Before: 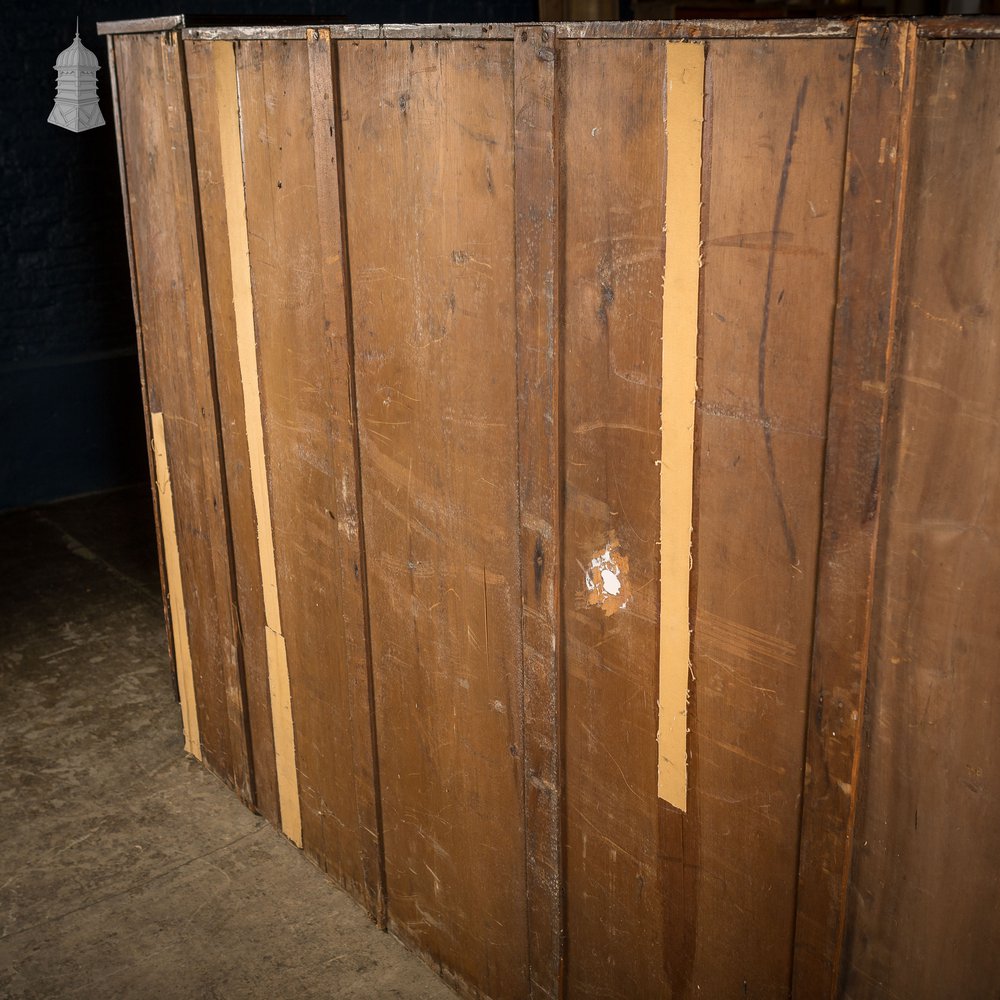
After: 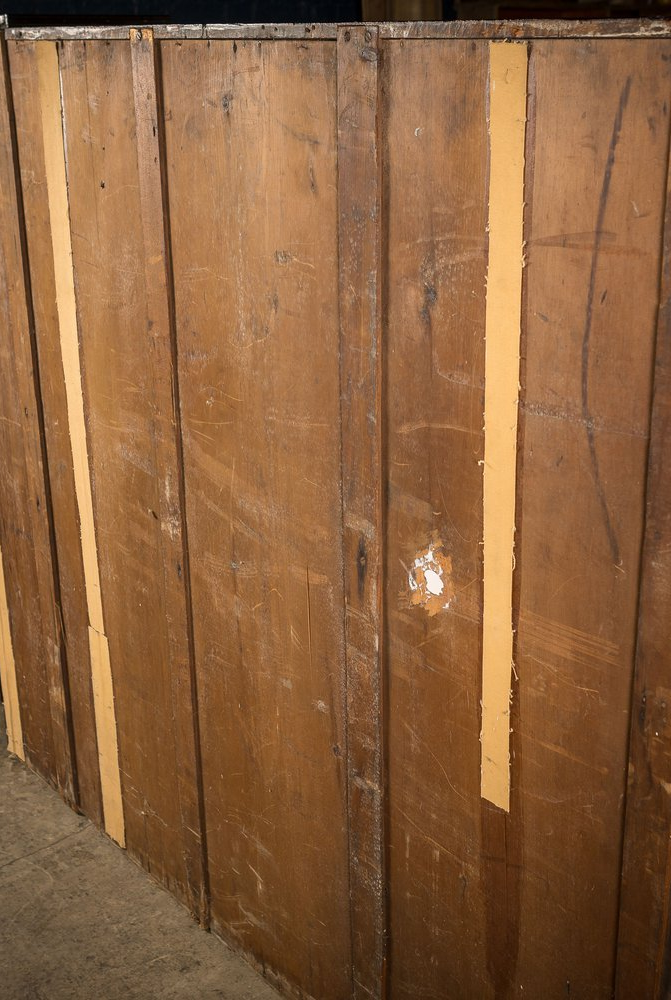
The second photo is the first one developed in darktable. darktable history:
crop and rotate: left 17.79%, right 15.101%
